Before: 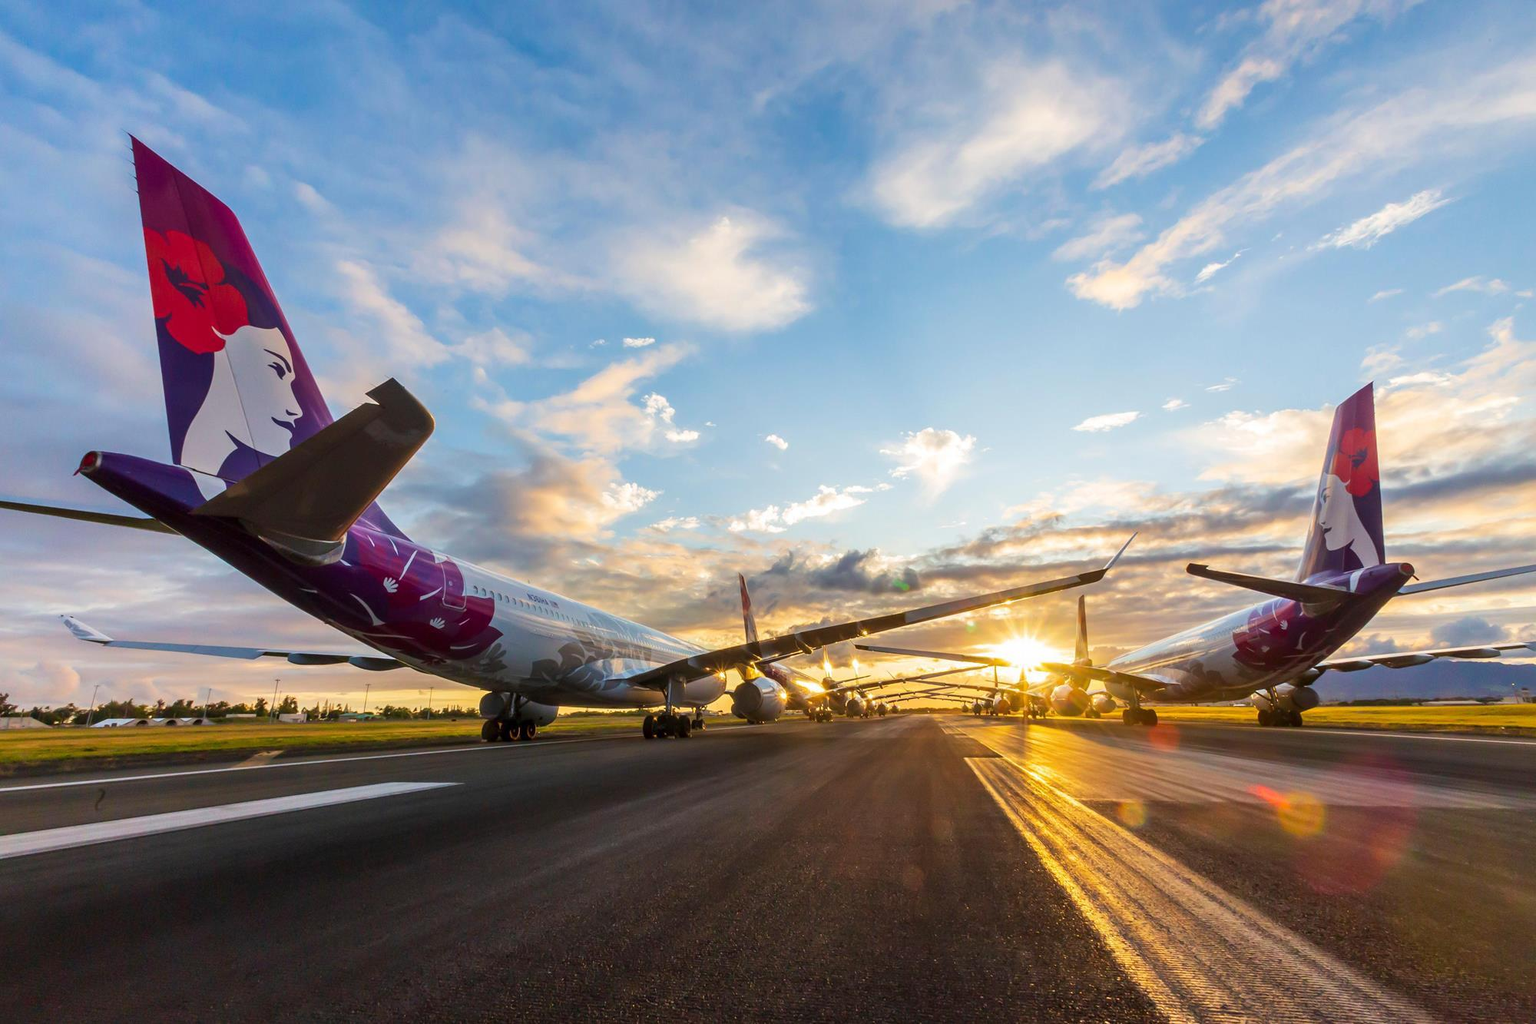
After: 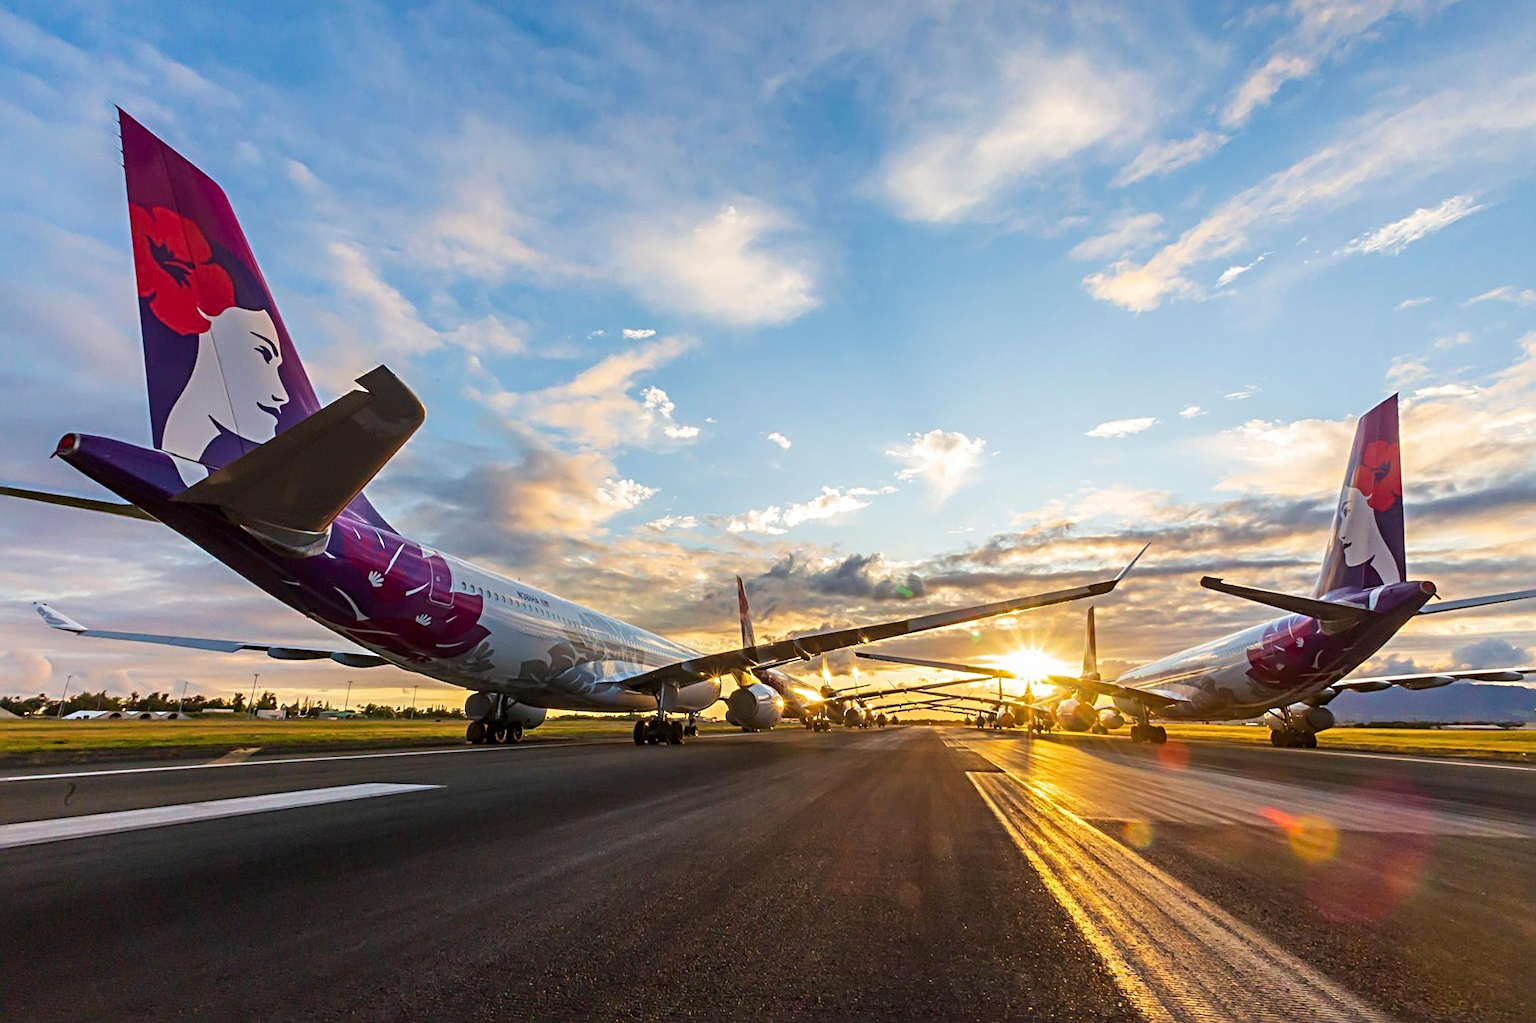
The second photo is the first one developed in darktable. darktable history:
sharpen: radius 3.971
crop and rotate: angle -1.36°
